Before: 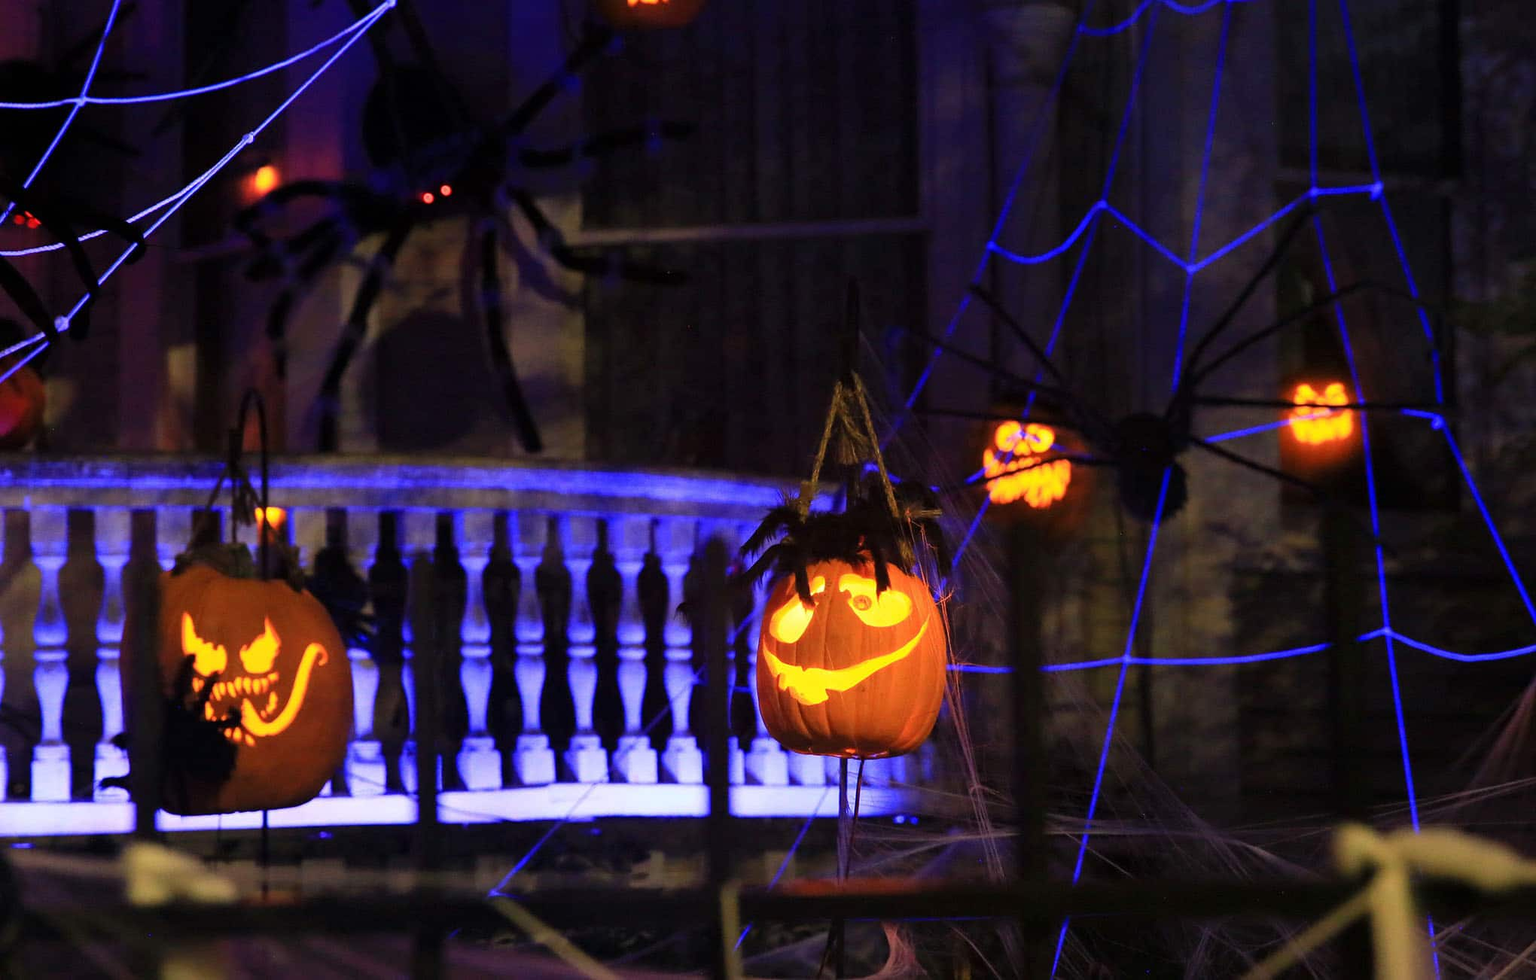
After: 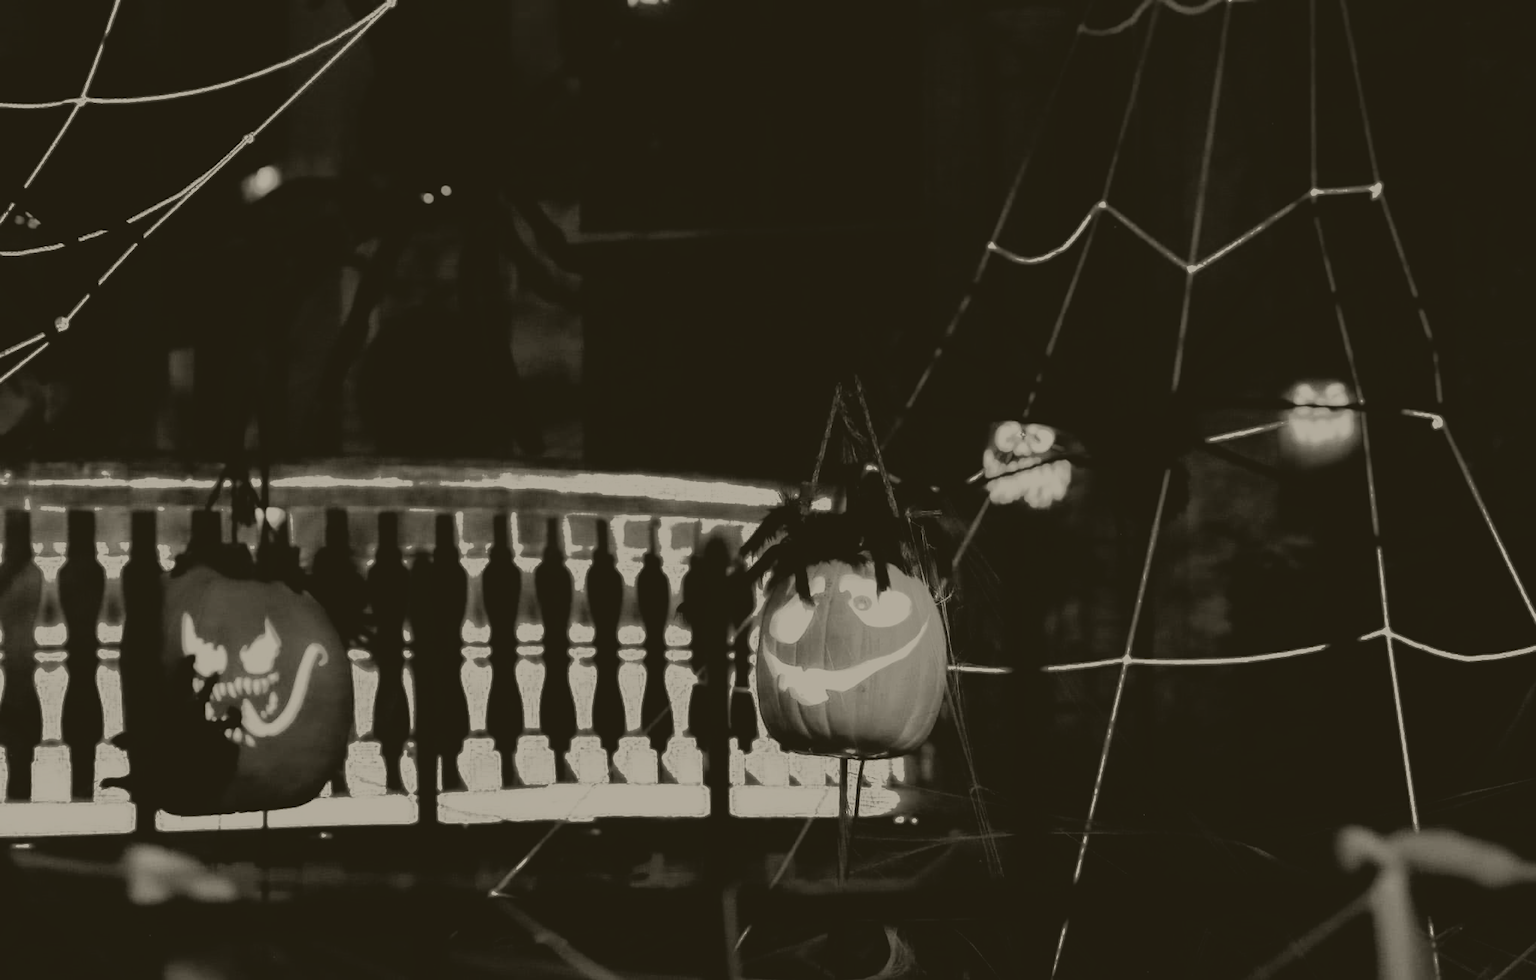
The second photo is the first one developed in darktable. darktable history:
filmic rgb: black relative exposure -8.2 EV, white relative exposure 2.2 EV, threshold 3 EV, hardness 7.11, latitude 85.74%, contrast 1.696, highlights saturation mix -4%, shadows ↔ highlights balance -2.69%, color science v5 (2021), contrast in shadows safe, contrast in highlights safe, enable highlight reconstruction true
colorize: hue 41.44°, saturation 22%, source mix 60%, lightness 10.61%
